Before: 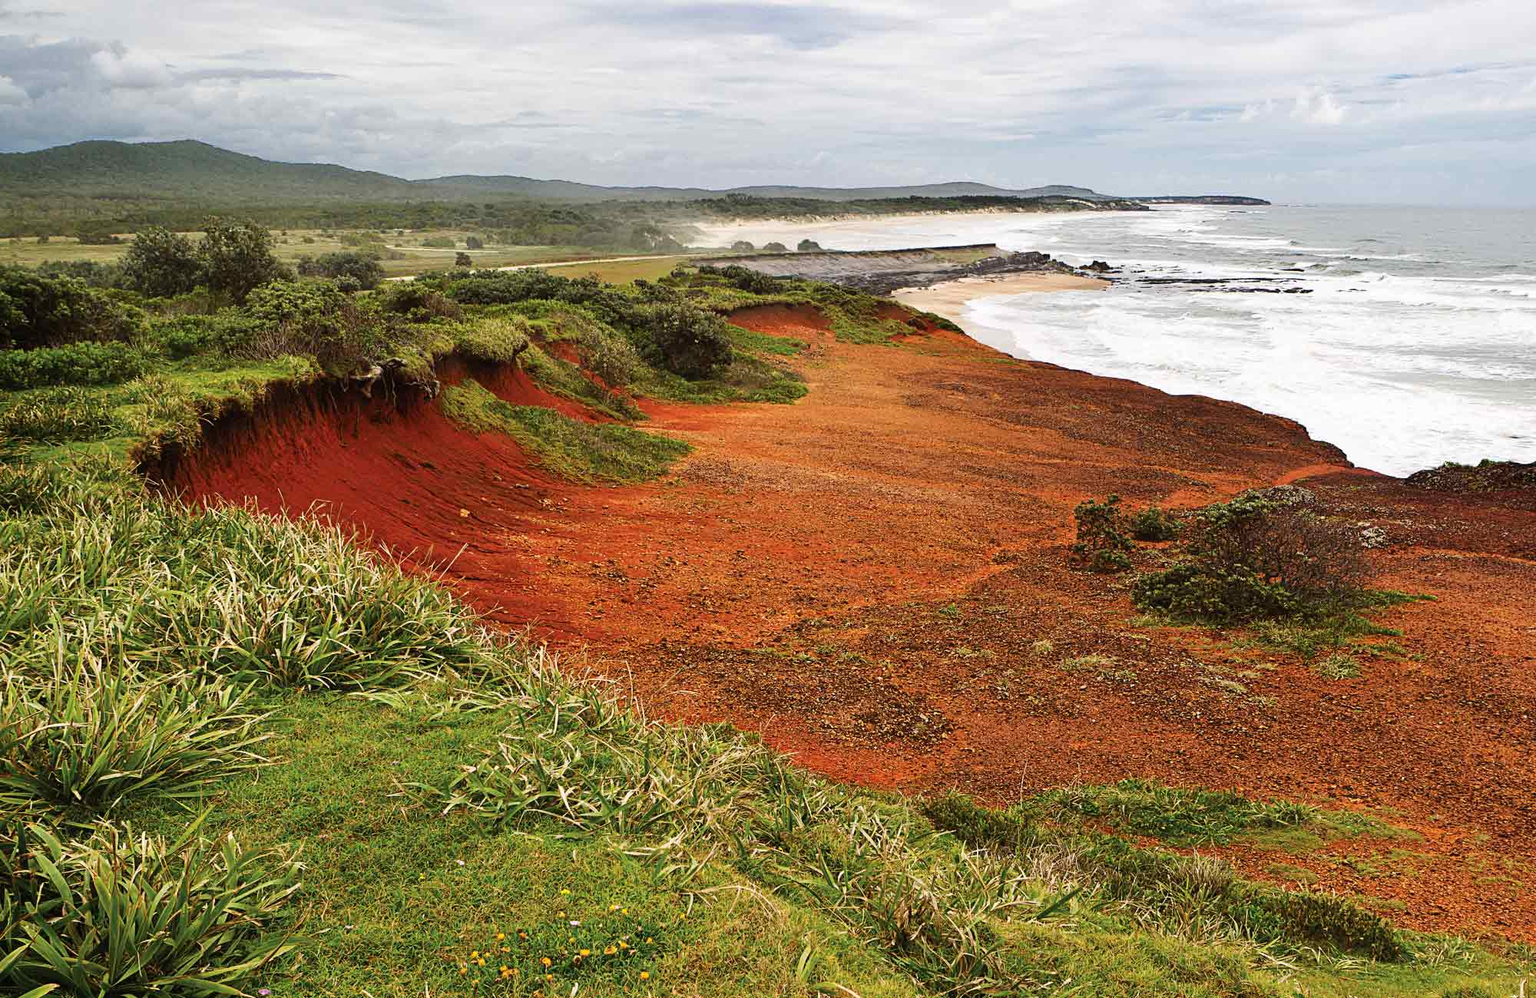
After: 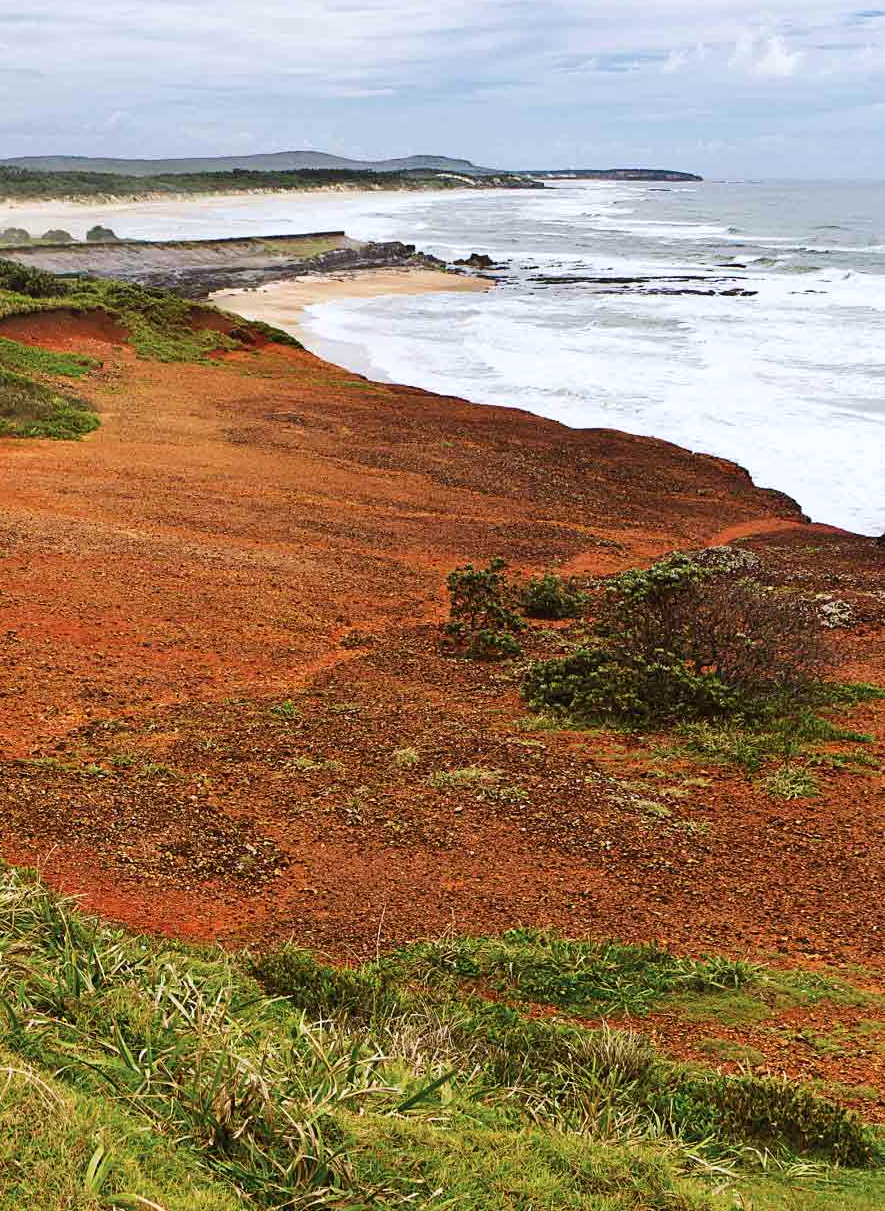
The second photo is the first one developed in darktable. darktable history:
crop: left 47.628%, top 6.643%, right 7.874%
white balance: red 0.974, blue 1.044
velvia: on, module defaults
